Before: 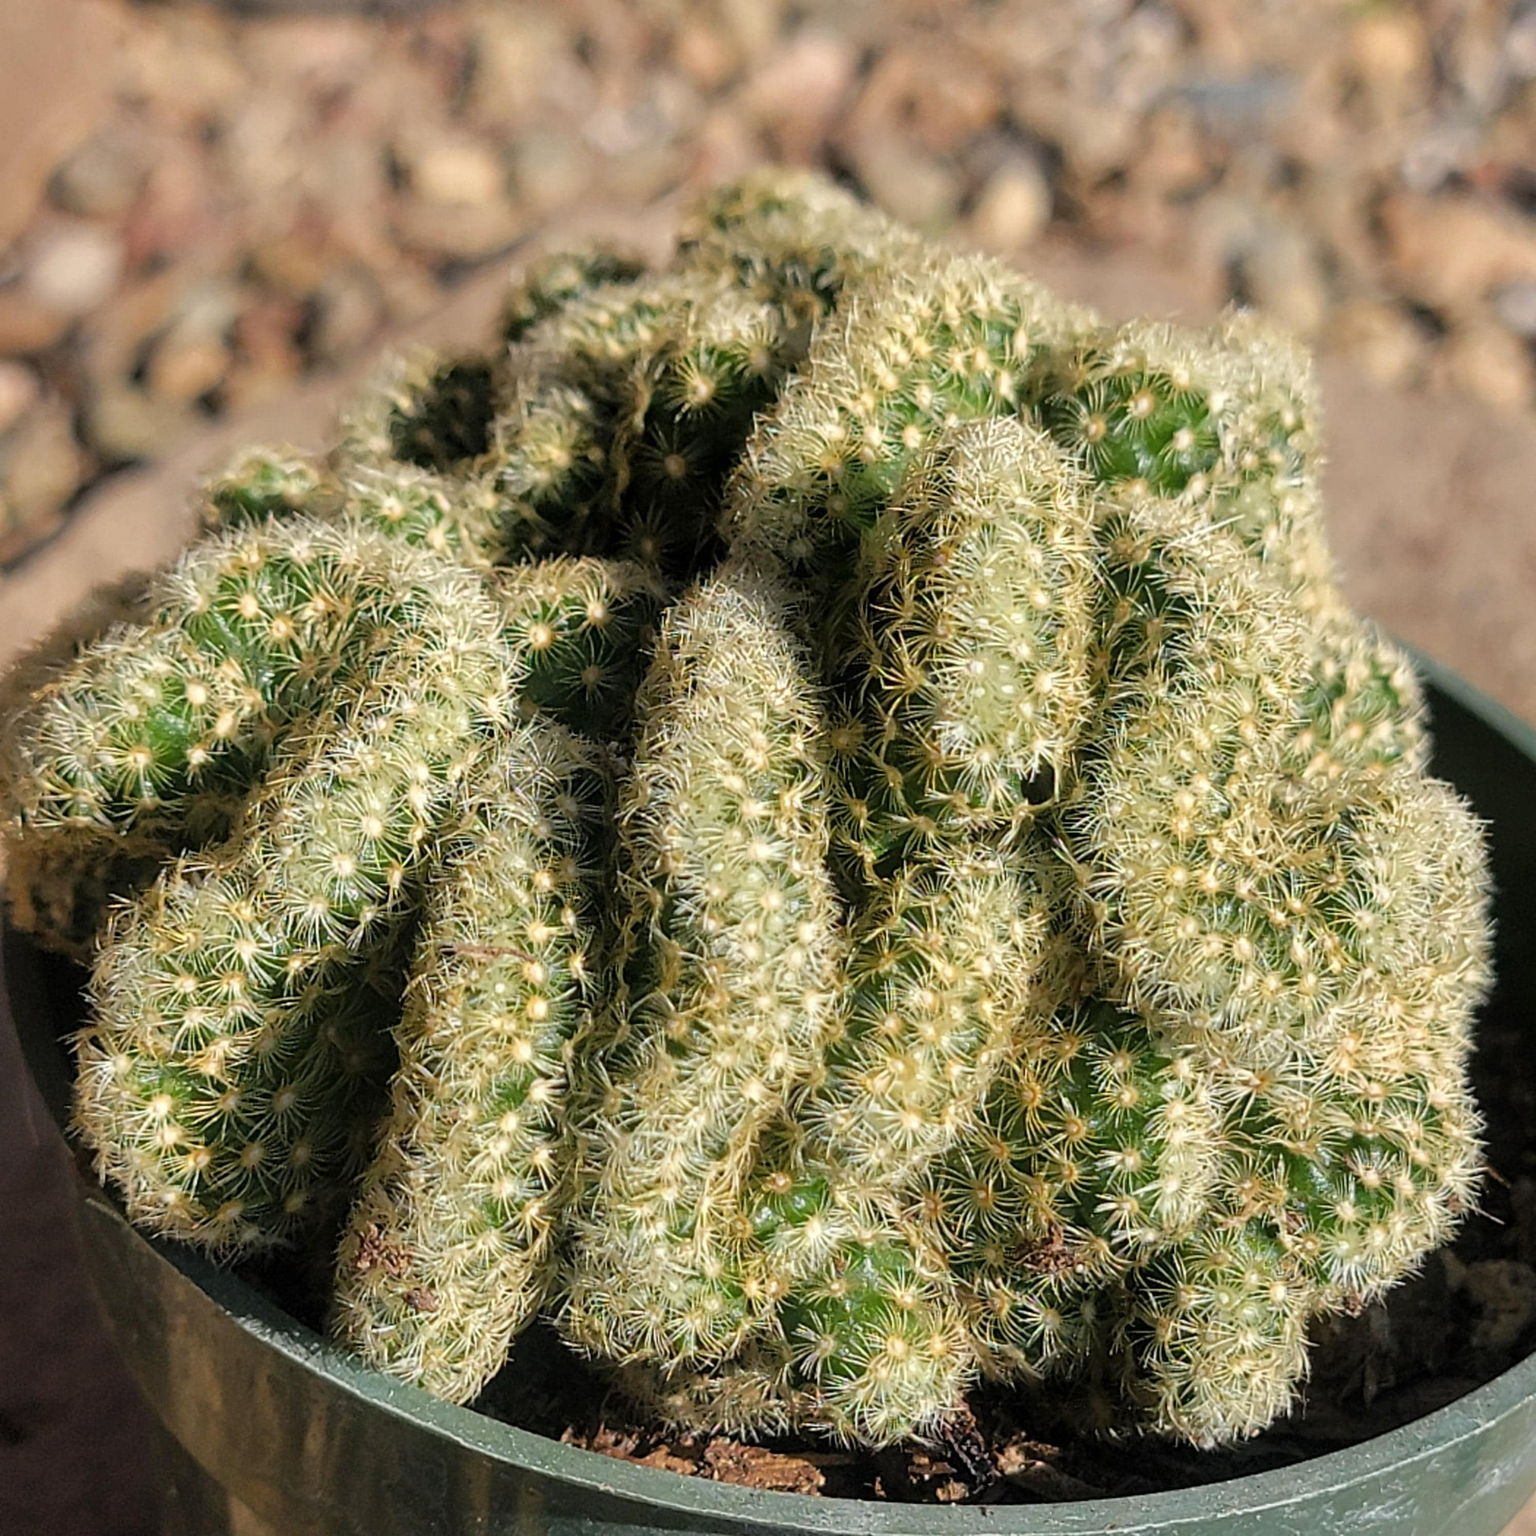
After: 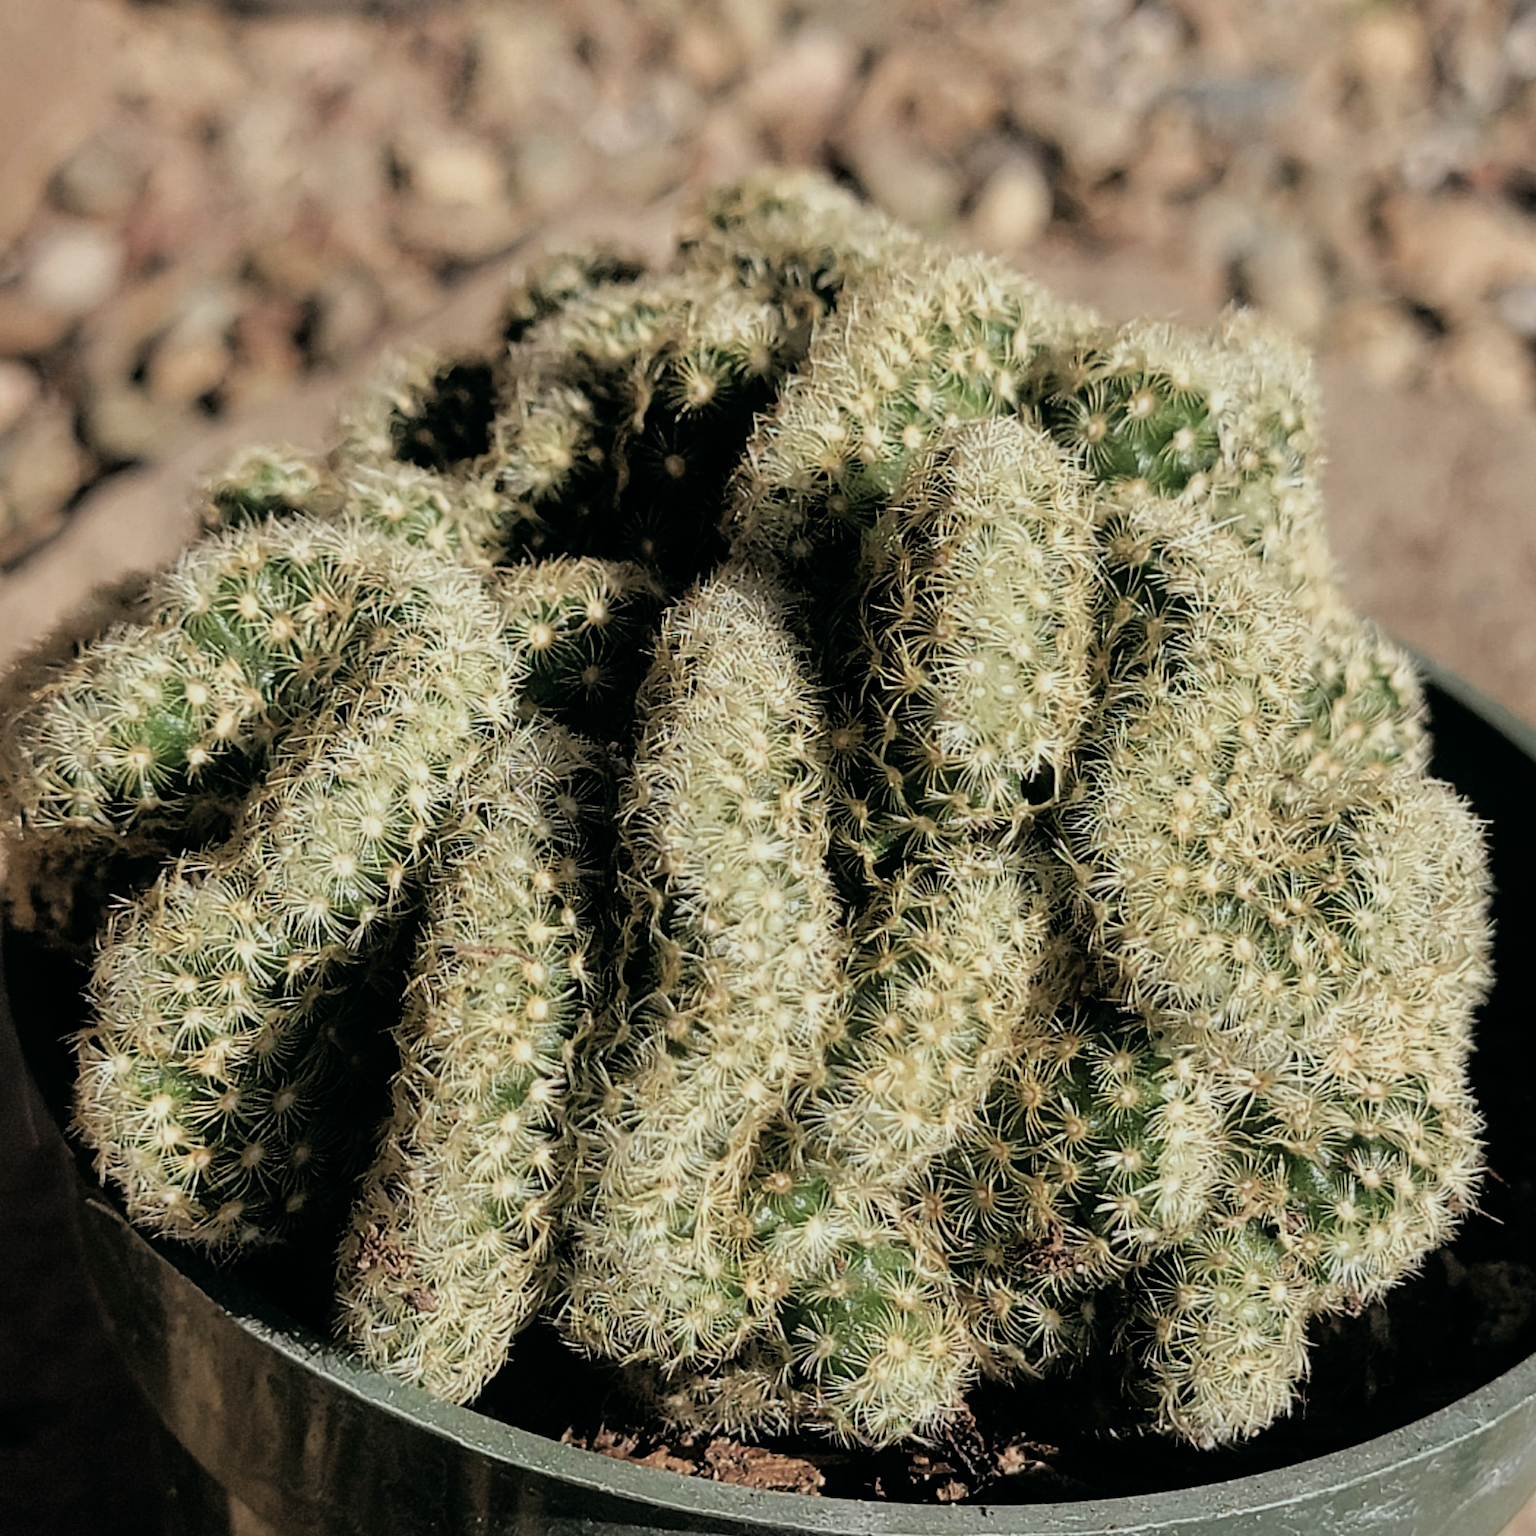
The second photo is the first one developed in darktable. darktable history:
color balance: lift [1, 0.994, 1.002, 1.006], gamma [0.957, 1.081, 1.016, 0.919], gain [0.97, 0.972, 1.01, 1.028], input saturation 91.06%, output saturation 79.8%
filmic rgb: black relative exposure -11.88 EV, white relative exposure 5.43 EV, threshold 3 EV, hardness 4.49, latitude 50%, contrast 1.14, color science v5 (2021), contrast in shadows safe, contrast in highlights safe, enable highlight reconstruction true
